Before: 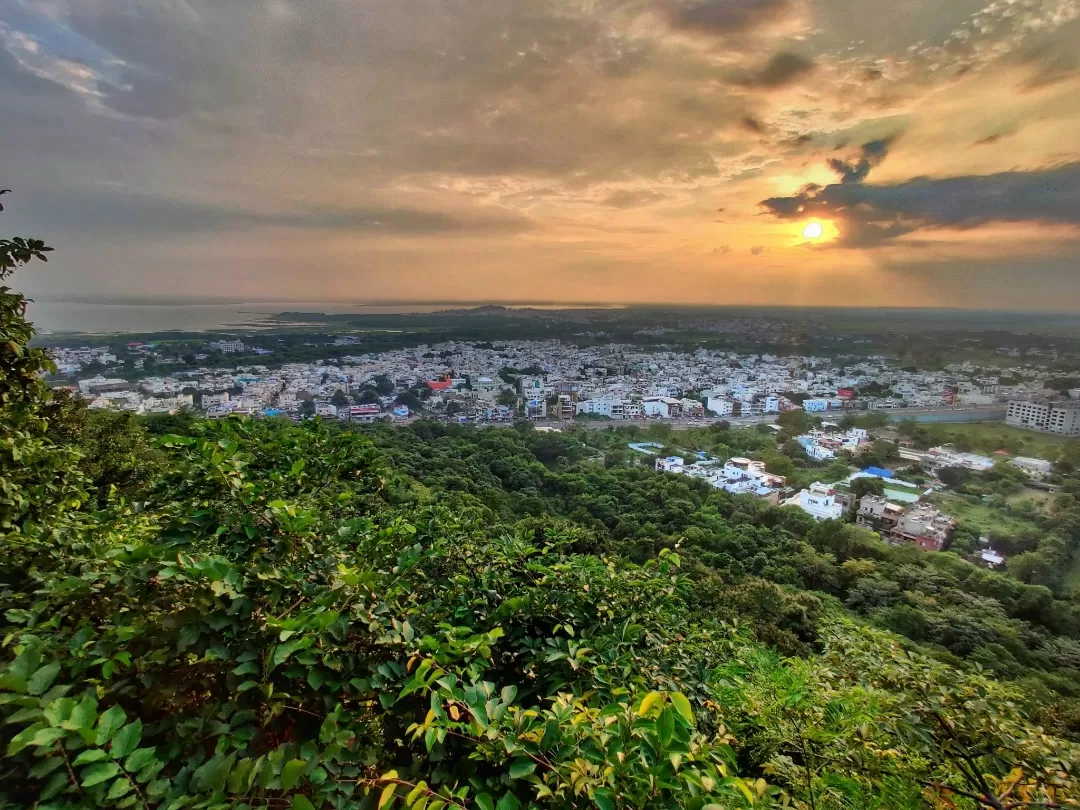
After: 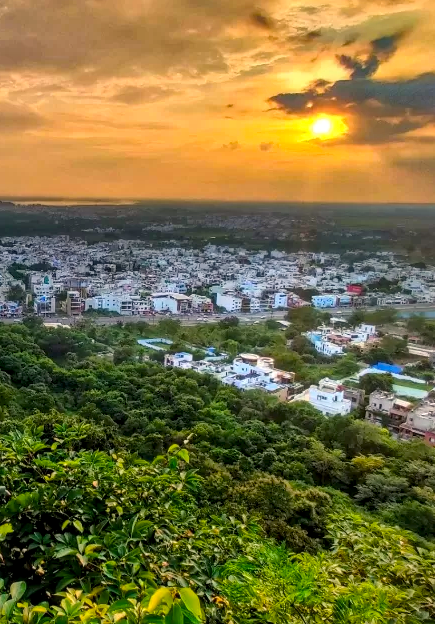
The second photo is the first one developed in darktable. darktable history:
color balance rgb: power › hue 328.97°, highlights gain › chroma 1.109%, highlights gain › hue 60.02°, perceptual saturation grading › global saturation 25.167%, global vibrance 20%
crop: left 45.466%, top 12.957%, right 14.218%, bottom 9.979%
local contrast: detail 130%
